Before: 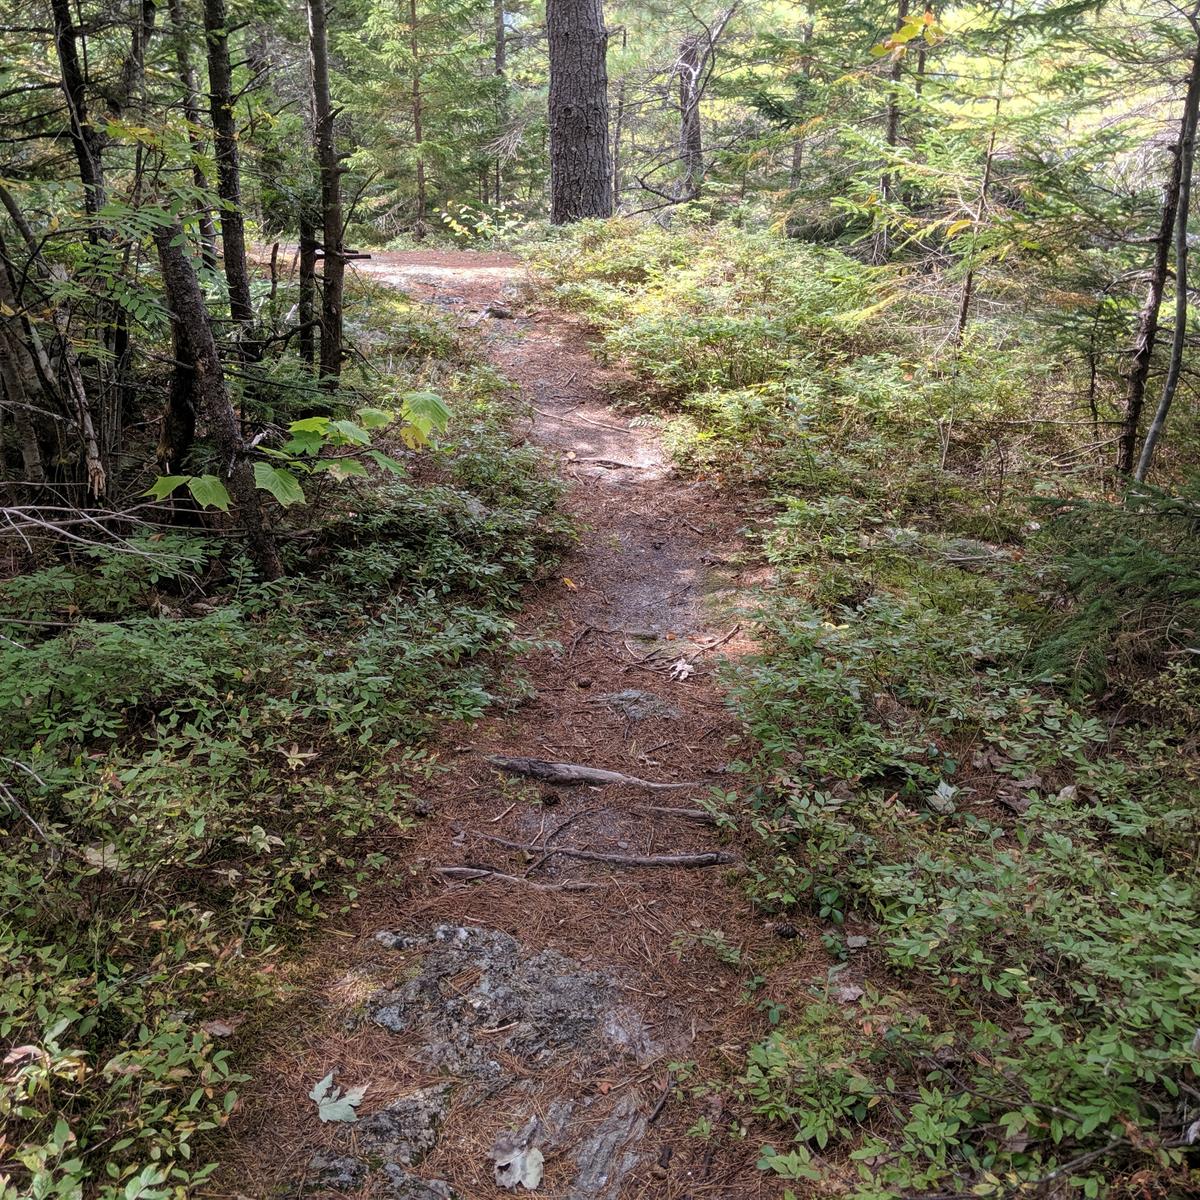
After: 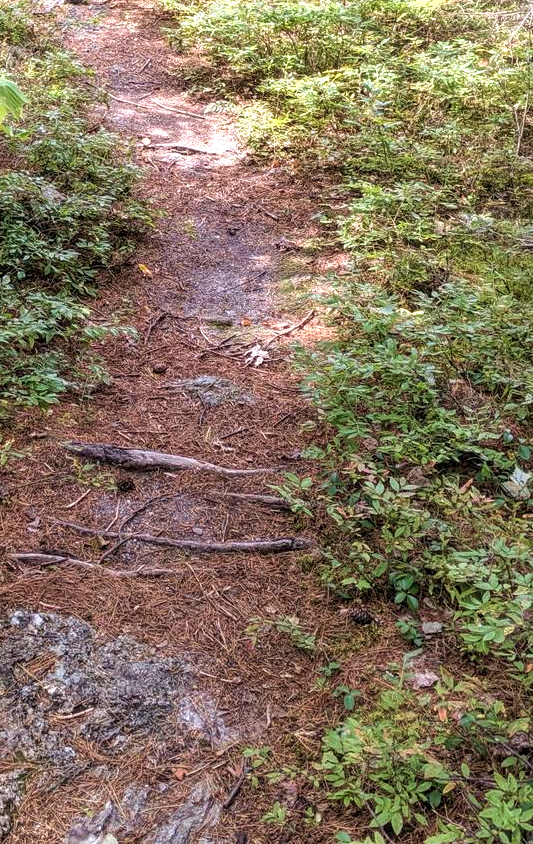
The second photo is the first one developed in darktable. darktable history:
crop: left 35.432%, top 26.233%, right 20.145%, bottom 3.432%
local contrast: on, module defaults
velvia: strength 30%
exposure: black level correction 0, exposure 0.5 EV, compensate exposure bias true, compensate highlight preservation false
